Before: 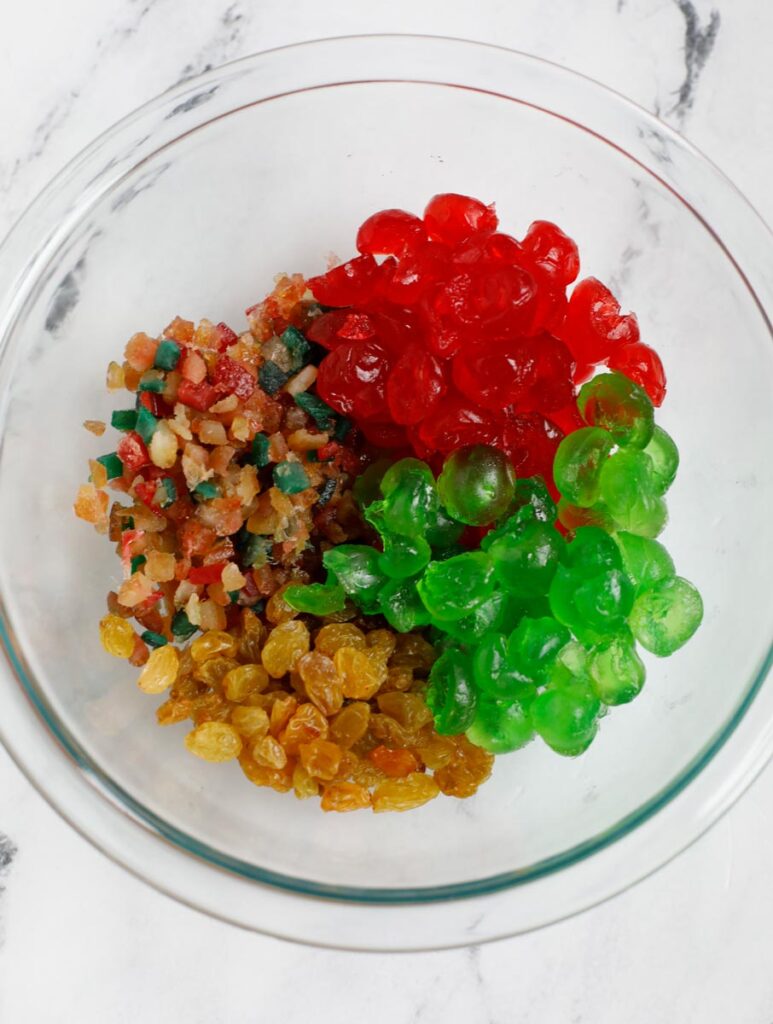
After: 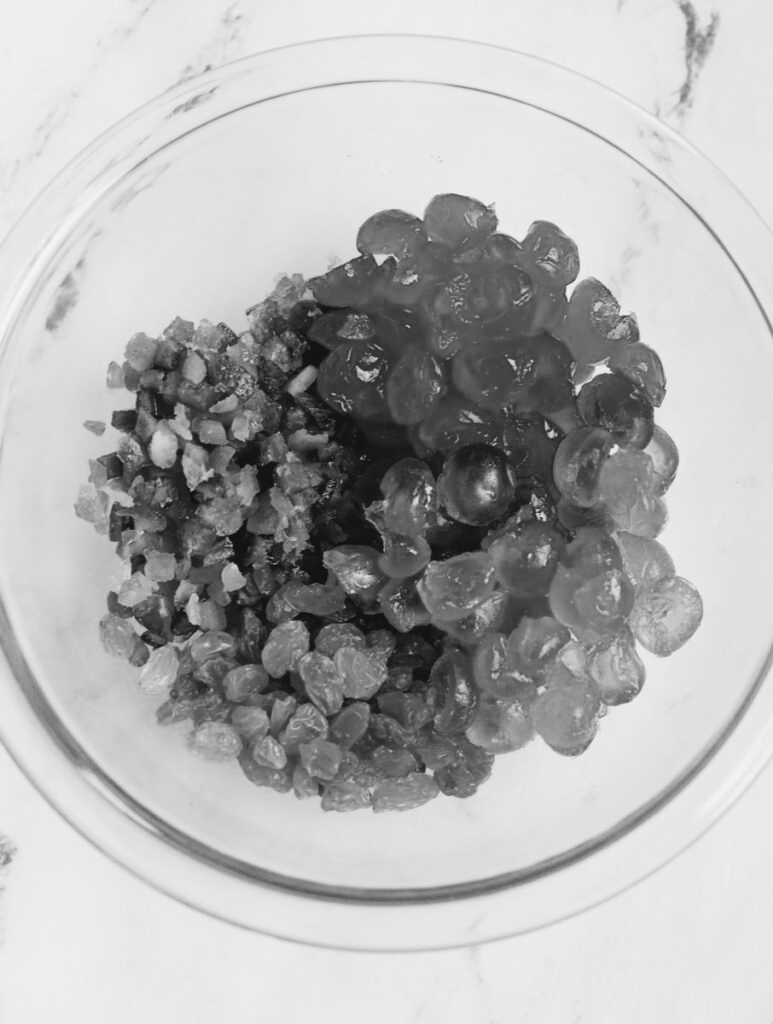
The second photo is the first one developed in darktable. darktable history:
tone curve: curves: ch0 [(0, 0) (0.003, 0.059) (0.011, 0.059) (0.025, 0.057) (0.044, 0.055) (0.069, 0.057) (0.1, 0.083) (0.136, 0.128) (0.177, 0.185) (0.224, 0.242) (0.277, 0.308) (0.335, 0.383) (0.399, 0.468) (0.468, 0.547) (0.543, 0.632) (0.623, 0.71) (0.709, 0.801) (0.801, 0.859) (0.898, 0.922) (1, 1)], preserve colors none
color look up table: target L [88.82, 89.88, 88.82, 70.73, 67.49, 48.84, 63.6, 40.45, 43.46, 18.94, 23.22, 200.55, 80.24, 70.35, 57.48, 60.17, 65.49, 54.37, 41.14, 34.03, 31.74, 27.98, 19.87, 9.594, 88.47, 90.94, 77.34, 64.99, 71.1, 78.07, 88.82, 88.82, 85.63, 47.64, 50.17, 60.56, 32.32, 17.06, 25.32, 8.248, 95.84, 95.14, 90.94, 88.12, 68.87, 57.87, 38.24, 39.9, 15.79], target a [-0.001, 0, -0.001, 0, 0.001, 0, 0, 0.001, 0.001, 0, 0, 0, -0.003, 0, 0, -0.001, 0.001, 0, 0, 0, 0.001, 0 ×4, -0.001, -0.002, 0.001, 0, -0.002, -0.001, -0.001, 0, 0, 0.001, 0, 0.001, 0, 0, 0, -0.001, -0.002, -0.001, -0.001, 0, 0, 0, 0.001, 0], target b [0.001, 0, 0.001, 0.002, -0.005, -0.003, 0.002, -0.003, -0.003, 0, -0.003, 0, 0.023, 0.002, 0.002, 0.02, -0.004, 0.002, 0.002, -0.003, -0.003, 0.001, -0.002, -0.002, 0, 0.001, 0.023, -0.004, 0.002, 0.023, 0.001, 0.001, 0.001, 0.002, -0.003, 0.002, -0.003, 0, -0.002, 0.004, 0.001, 0.023, 0.001, 0.022, 0.002, 0.002, 0.001, -0.003, -0.002], num patches 49
